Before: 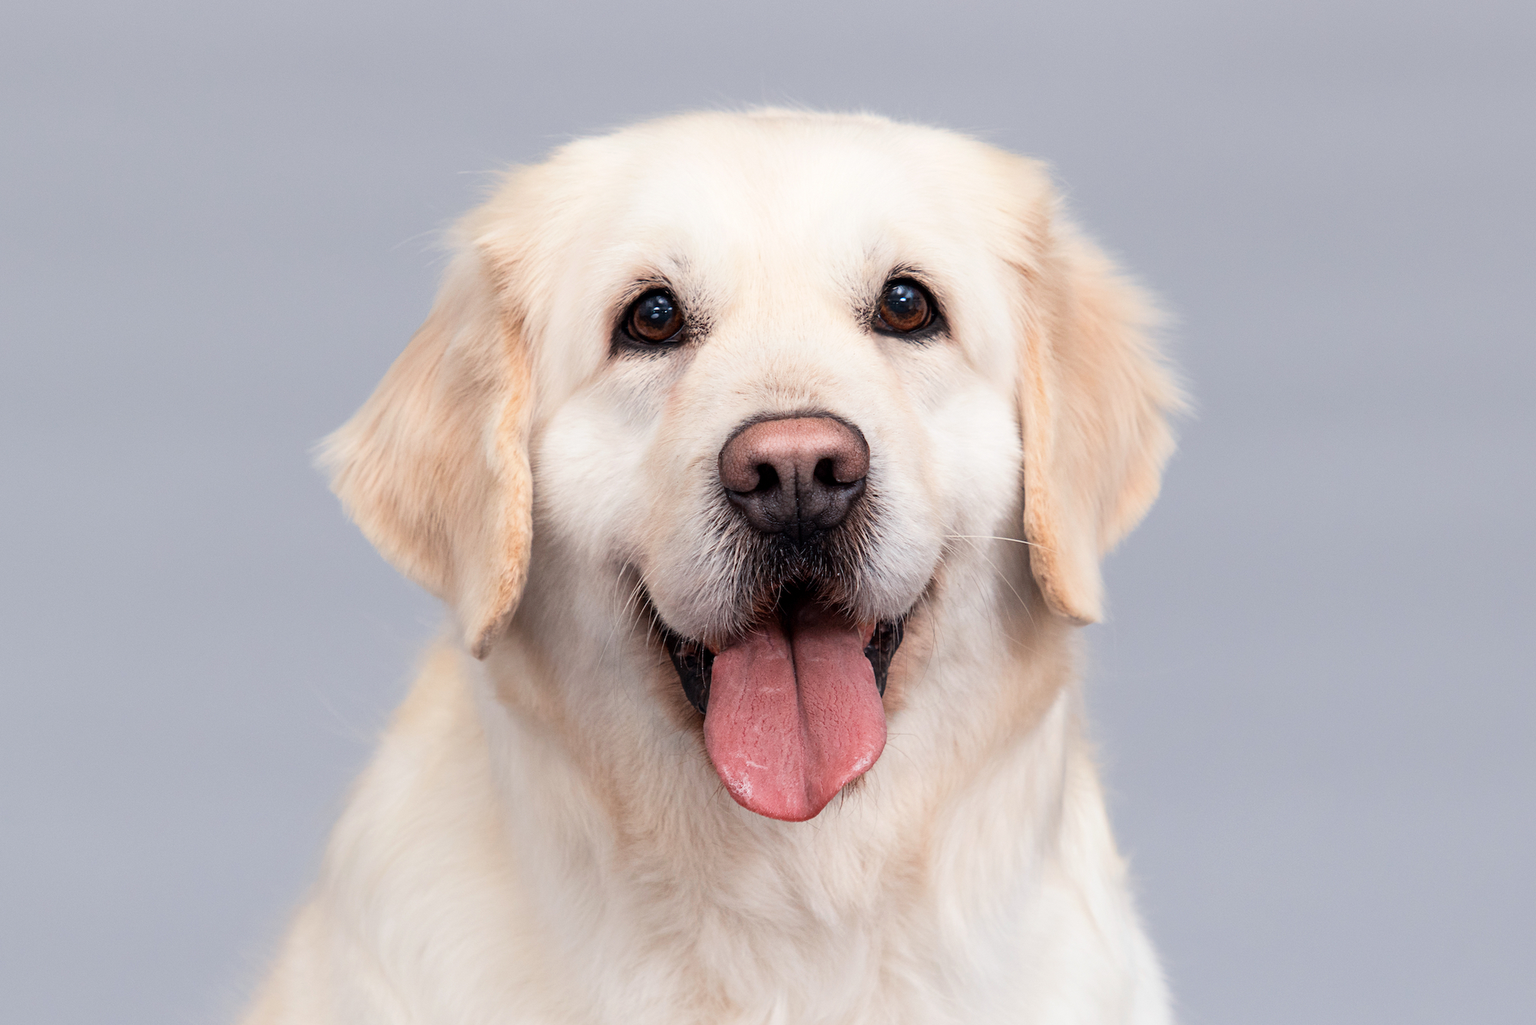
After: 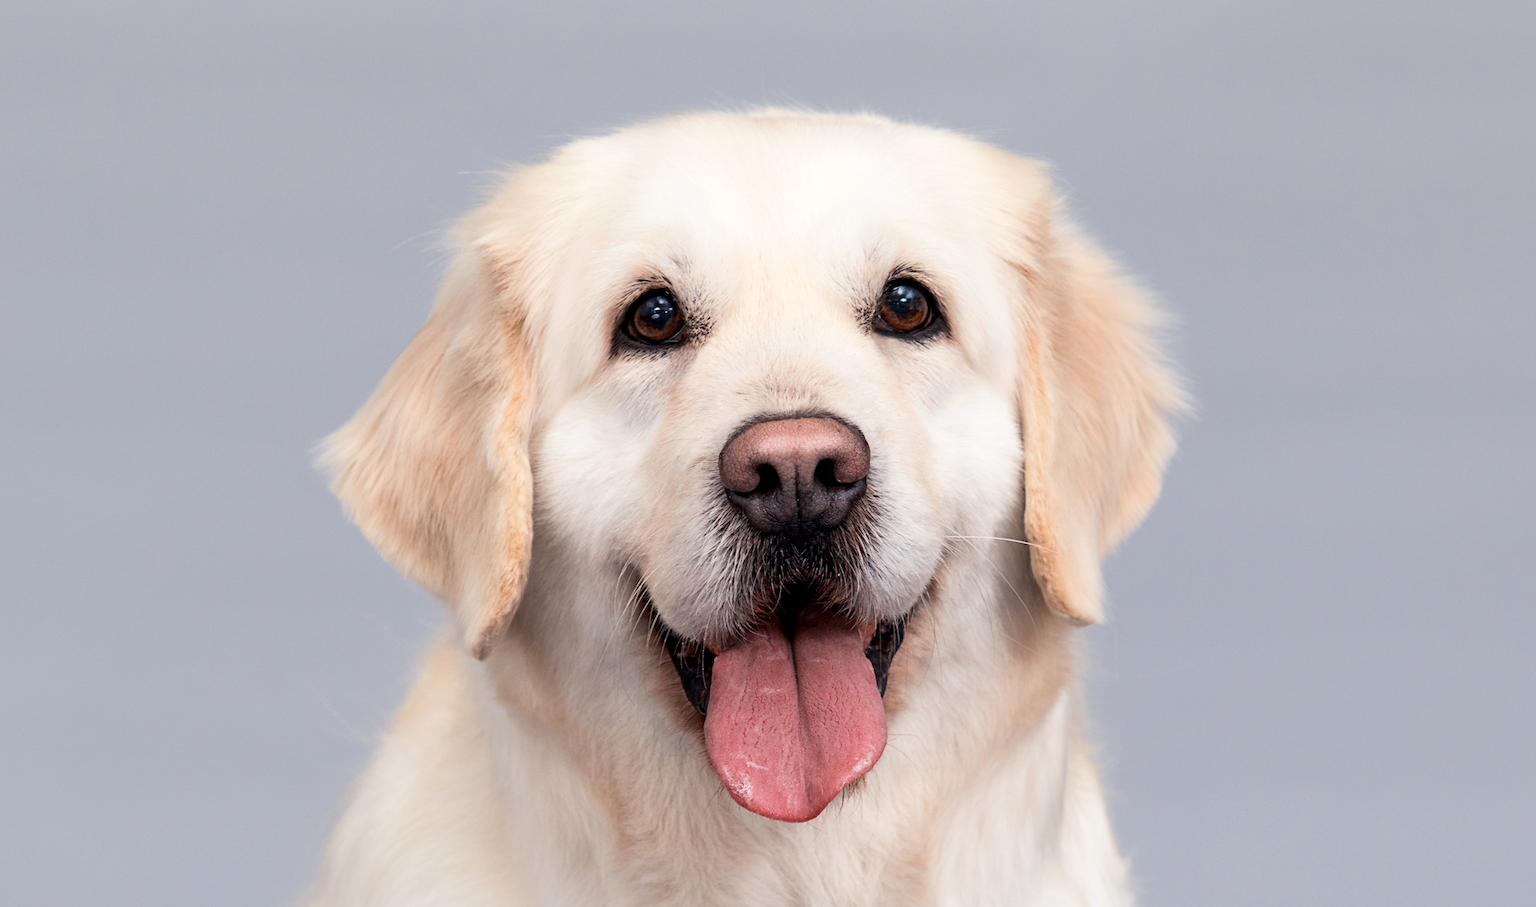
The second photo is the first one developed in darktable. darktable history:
contrast equalizer: octaves 7, y [[0.6 ×6], [0.55 ×6], [0 ×6], [0 ×6], [0 ×6]], mix 0.15
crop and rotate: top 0%, bottom 11.49%
